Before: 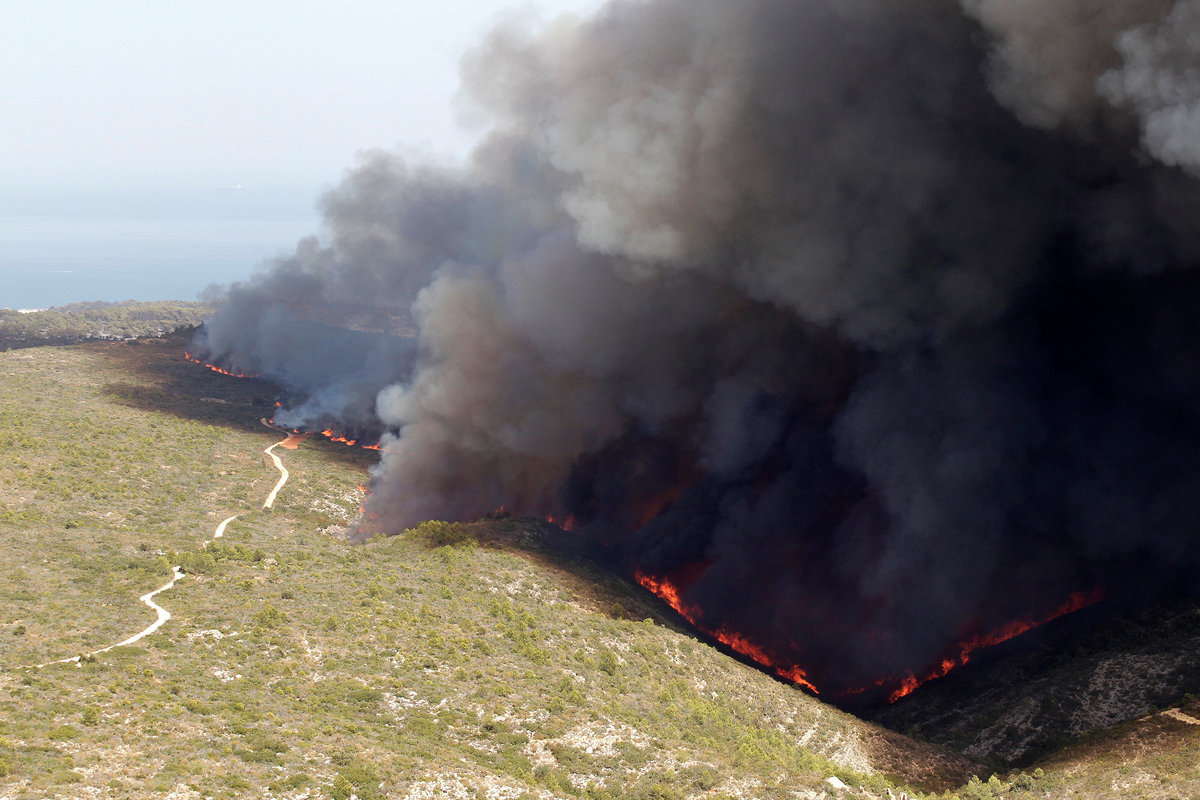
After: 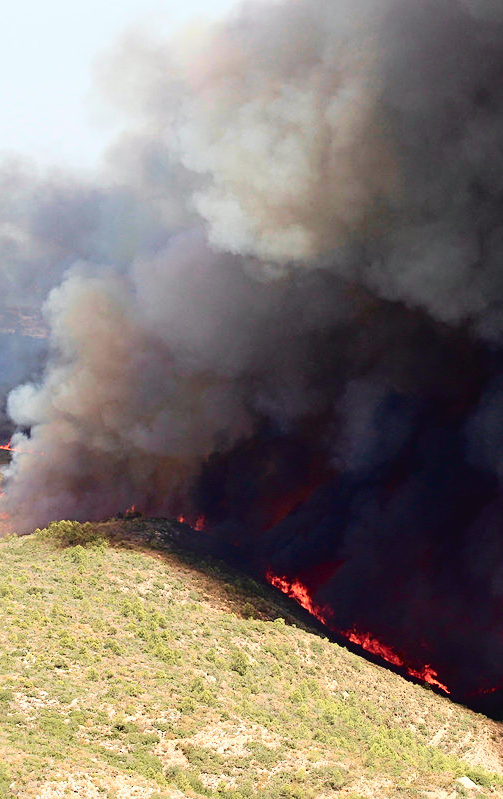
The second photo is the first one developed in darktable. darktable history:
tone curve: curves: ch0 [(0.003, 0.032) (0.037, 0.037) (0.142, 0.117) (0.279, 0.311) (0.405, 0.49) (0.526, 0.651) (0.722, 0.857) (0.875, 0.946) (1, 0.98)]; ch1 [(0, 0) (0.305, 0.325) (0.453, 0.437) (0.482, 0.474) (0.501, 0.498) (0.515, 0.523) (0.559, 0.591) (0.6, 0.643) (0.656, 0.707) (1, 1)]; ch2 [(0, 0) (0.323, 0.277) (0.424, 0.396) (0.479, 0.484) (0.499, 0.502) (0.515, 0.537) (0.573, 0.602) (0.653, 0.675) (0.75, 0.756) (1, 1)], color space Lab, independent channels, preserve colors none
crop: left 30.818%, right 27.229%
sharpen: radius 2.528, amount 0.328
exposure: exposure -0.003 EV, compensate exposure bias true, compensate highlight preservation false
tone equalizer: edges refinement/feathering 500, mask exposure compensation -1.57 EV, preserve details no
